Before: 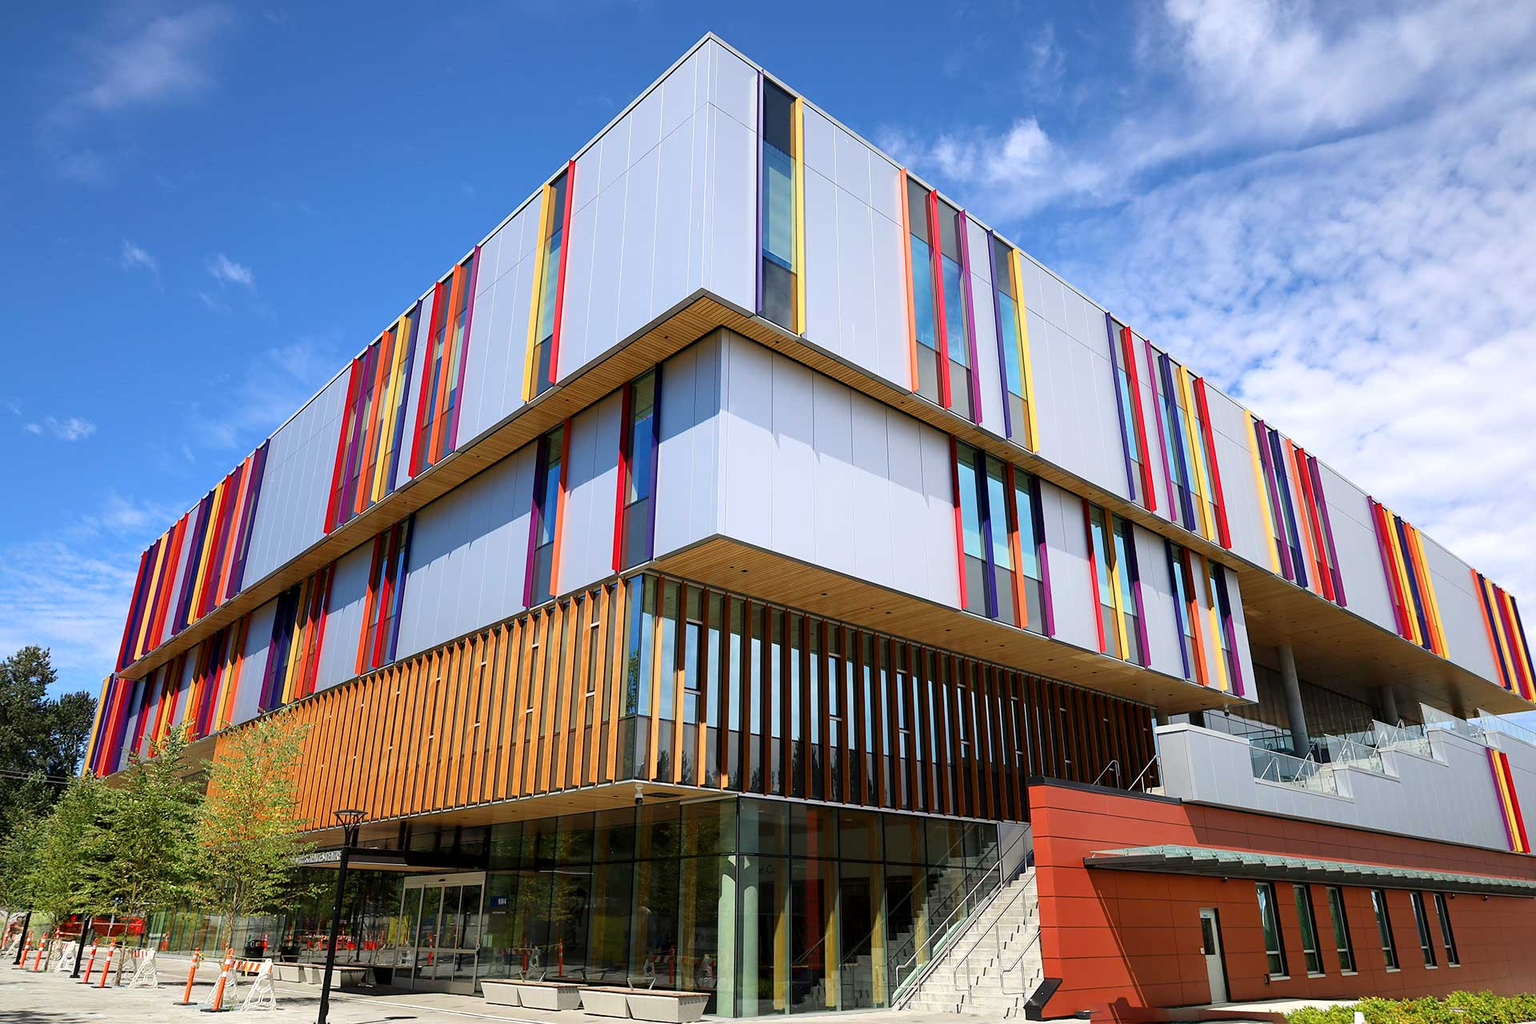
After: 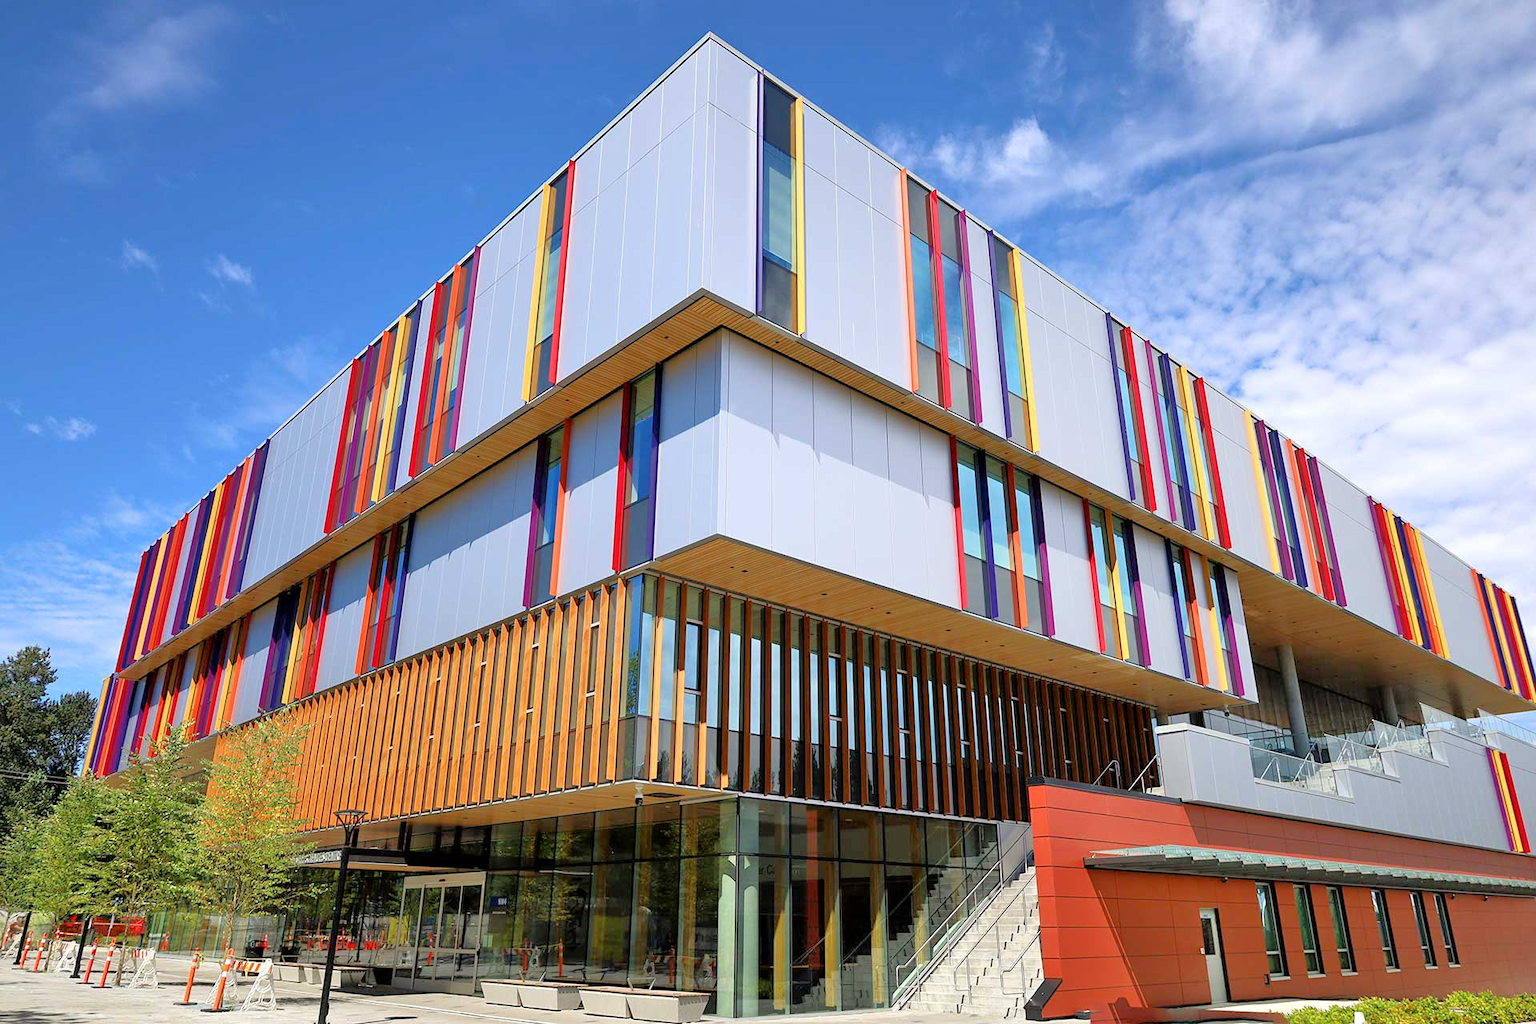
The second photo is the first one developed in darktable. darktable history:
tone equalizer: -7 EV 0.162 EV, -6 EV 0.577 EV, -5 EV 1.15 EV, -4 EV 1.31 EV, -3 EV 1.16 EV, -2 EV 0.6 EV, -1 EV 0.158 EV
